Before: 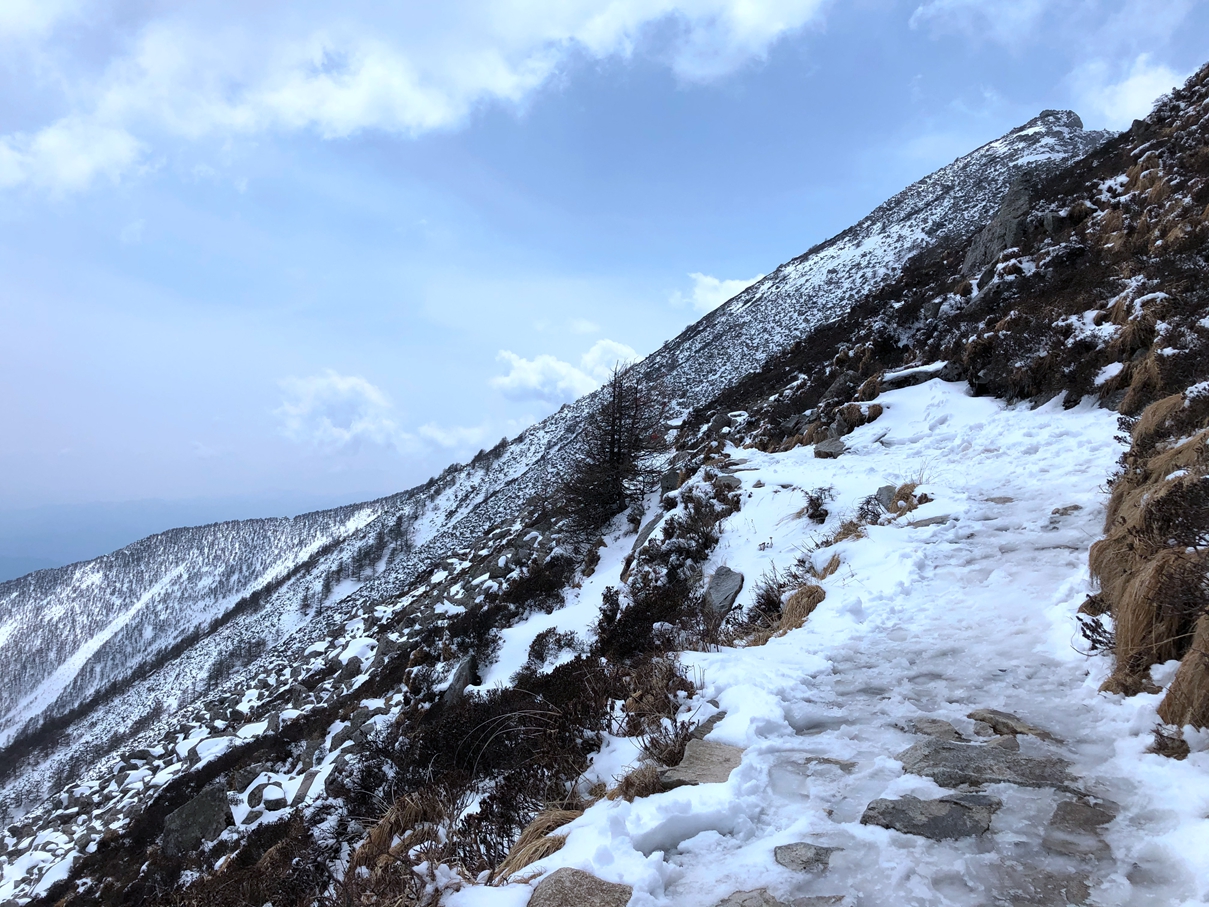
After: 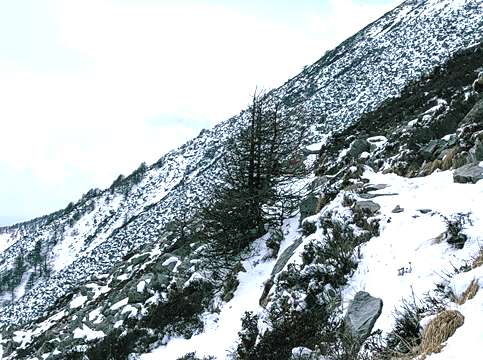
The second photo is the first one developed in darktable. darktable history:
sharpen: amount 0.21
tone equalizer: on, module defaults
color balance rgb: shadows lift › chroma 11.597%, shadows lift › hue 131.34°, highlights gain › chroma 1.623%, highlights gain › hue 54.87°, perceptual saturation grading › global saturation -1.857%, perceptual saturation grading › highlights -8.26%, perceptual saturation grading › mid-tones 8.138%, perceptual saturation grading › shadows 3.841%
local contrast: on, module defaults
levels: levels [0.031, 0.5, 0.969]
crop: left 29.919%, top 30.378%, right 30.06%, bottom 29.877%
exposure: black level correction 0, exposure 0.696 EV, compensate highlight preservation false
